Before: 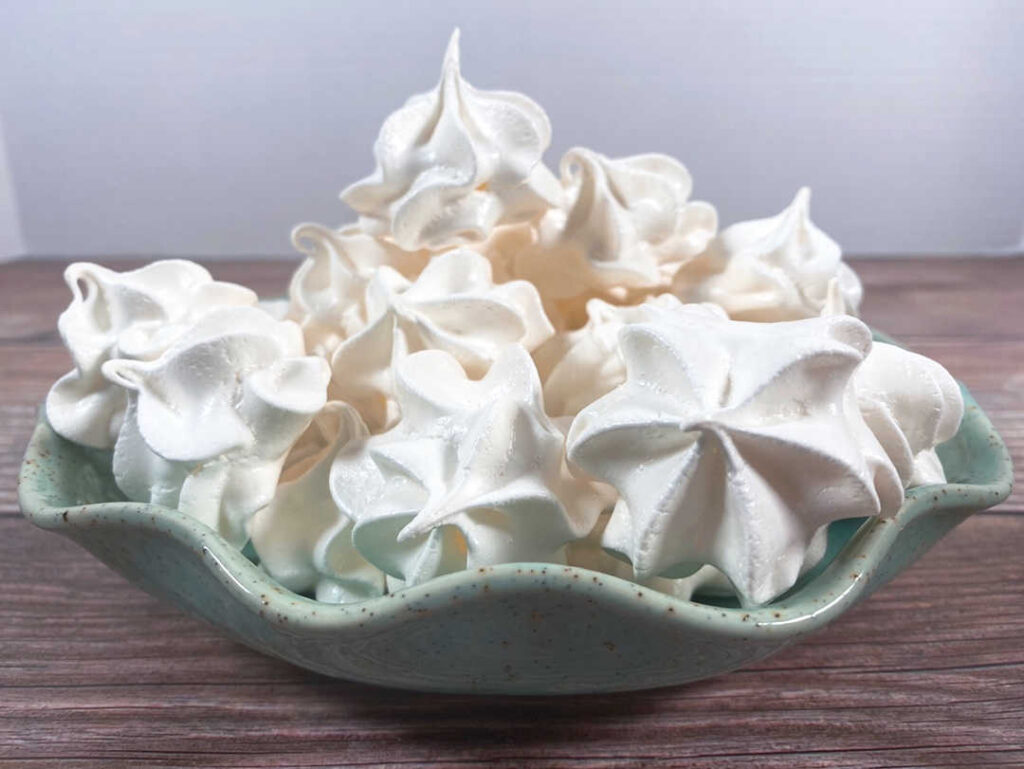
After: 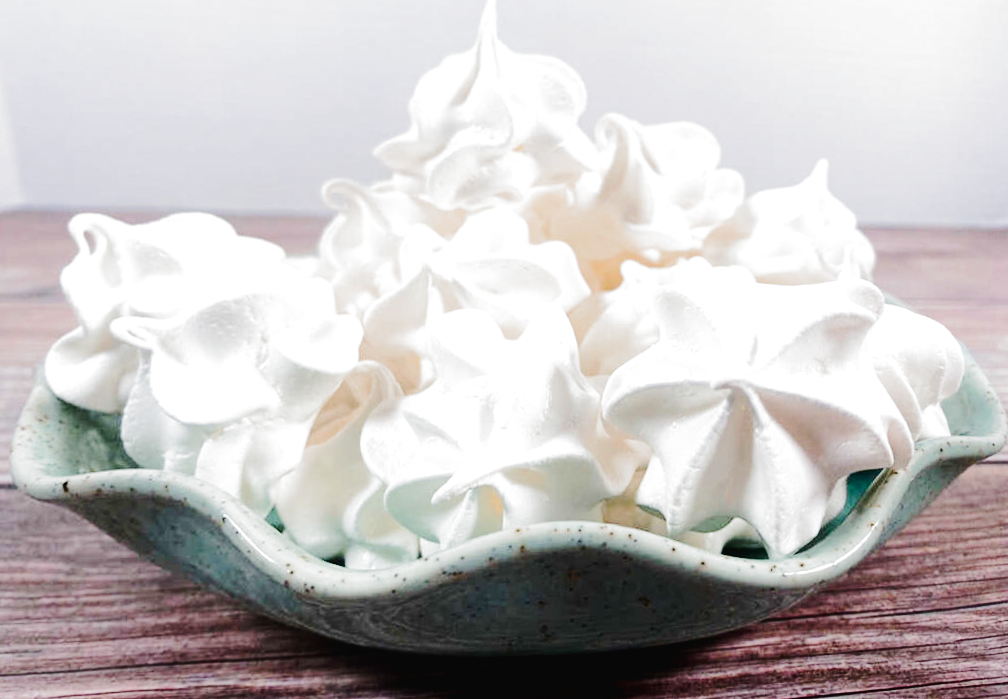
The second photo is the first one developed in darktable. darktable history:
contrast equalizer: y [[0.5, 0.5, 0.472, 0.5, 0.5, 0.5], [0.5 ×6], [0.5 ×6], [0 ×6], [0 ×6]]
rgb curve: curves: ch0 [(0, 0) (0.284, 0.292) (0.505, 0.644) (1, 1)], compensate middle gray true
tone curve: curves: ch0 [(0, 0) (0.003, 0.019) (0.011, 0.02) (0.025, 0.019) (0.044, 0.027) (0.069, 0.038) (0.1, 0.056) (0.136, 0.089) (0.177, 0.137) (0.224, 0.187) (0.277, 0.259) (0.335, 0.343) (0.399, 0.437) (0.468, 0.532) (0.543, 0.613) (0.623, 0.685) (0.709, 0.752) (0.801, 0.822) (0.898, 0.9) (1, 1)], preserve colors none
filmic rgb: black relative exposure -8.2 EV, white relative exposure 2.2 EV, threshold 3 EV, hardness 7.11, latitude 75%, contrast 1.325, highlights saturation mix -2%, shadows ↔ highlights balance 30%, preserve chrominance no, color science v5 (2021), contrast in shadows safe, contrast in highlights safe, enable highlight reconstruction true
rotate and perspective: rotation -0.013°, lens shift (vertical) -0.027, lens shift (horizontal) 0.178, crop left 0.016, crop right 0.989, crop top 0.082, crop bottom 0.918
